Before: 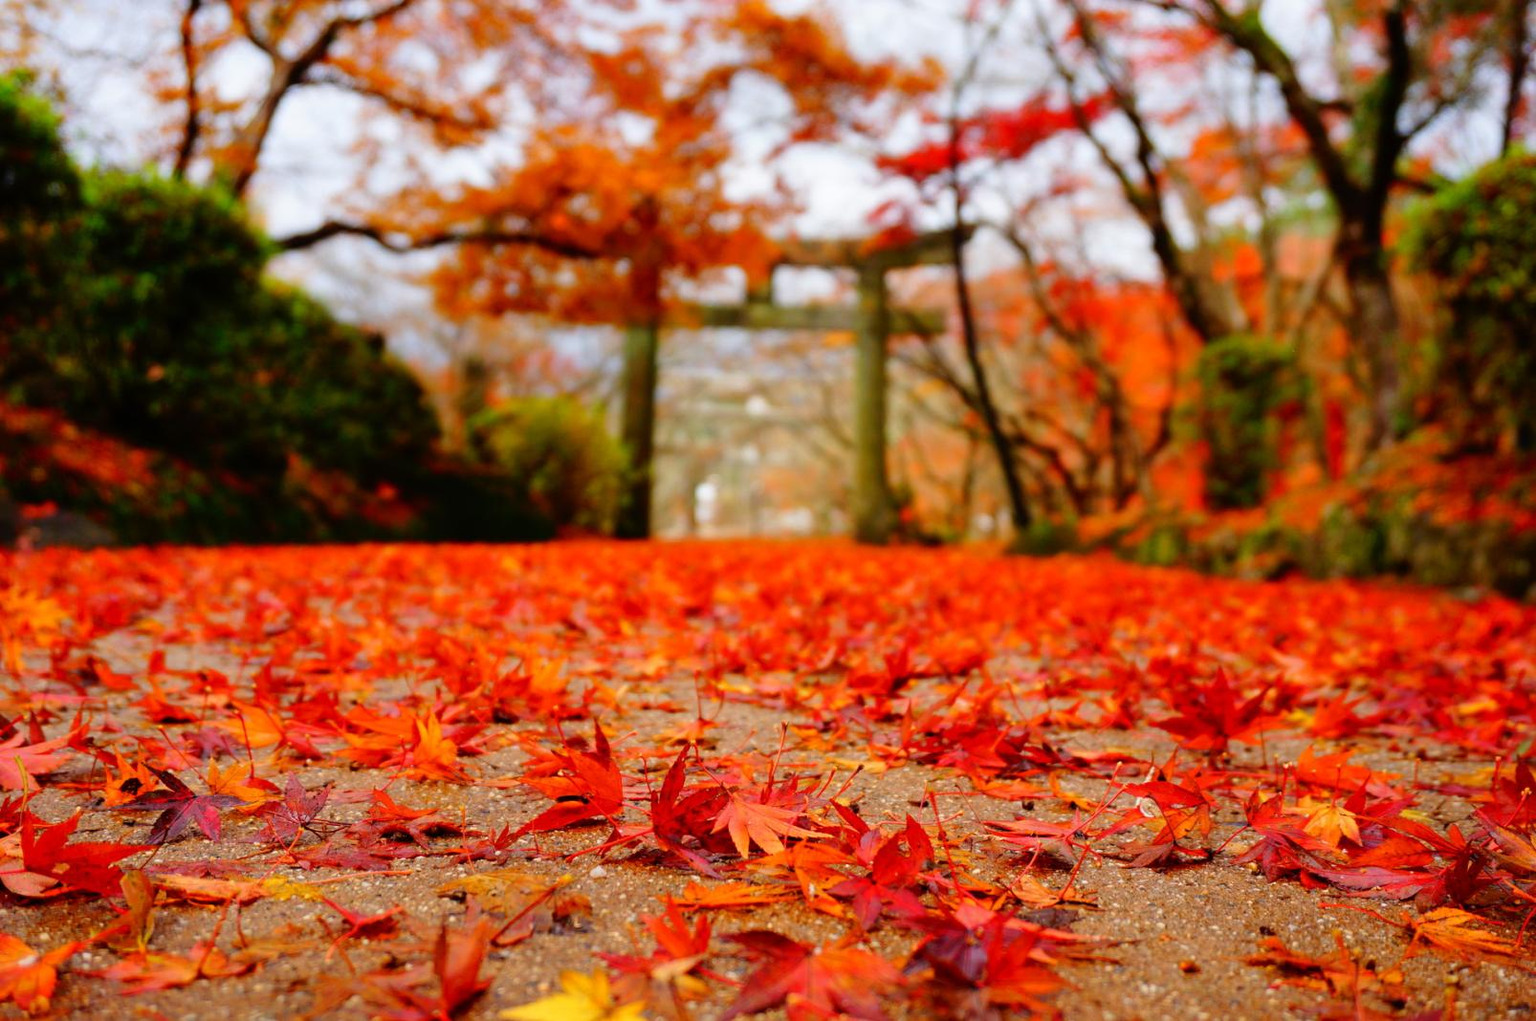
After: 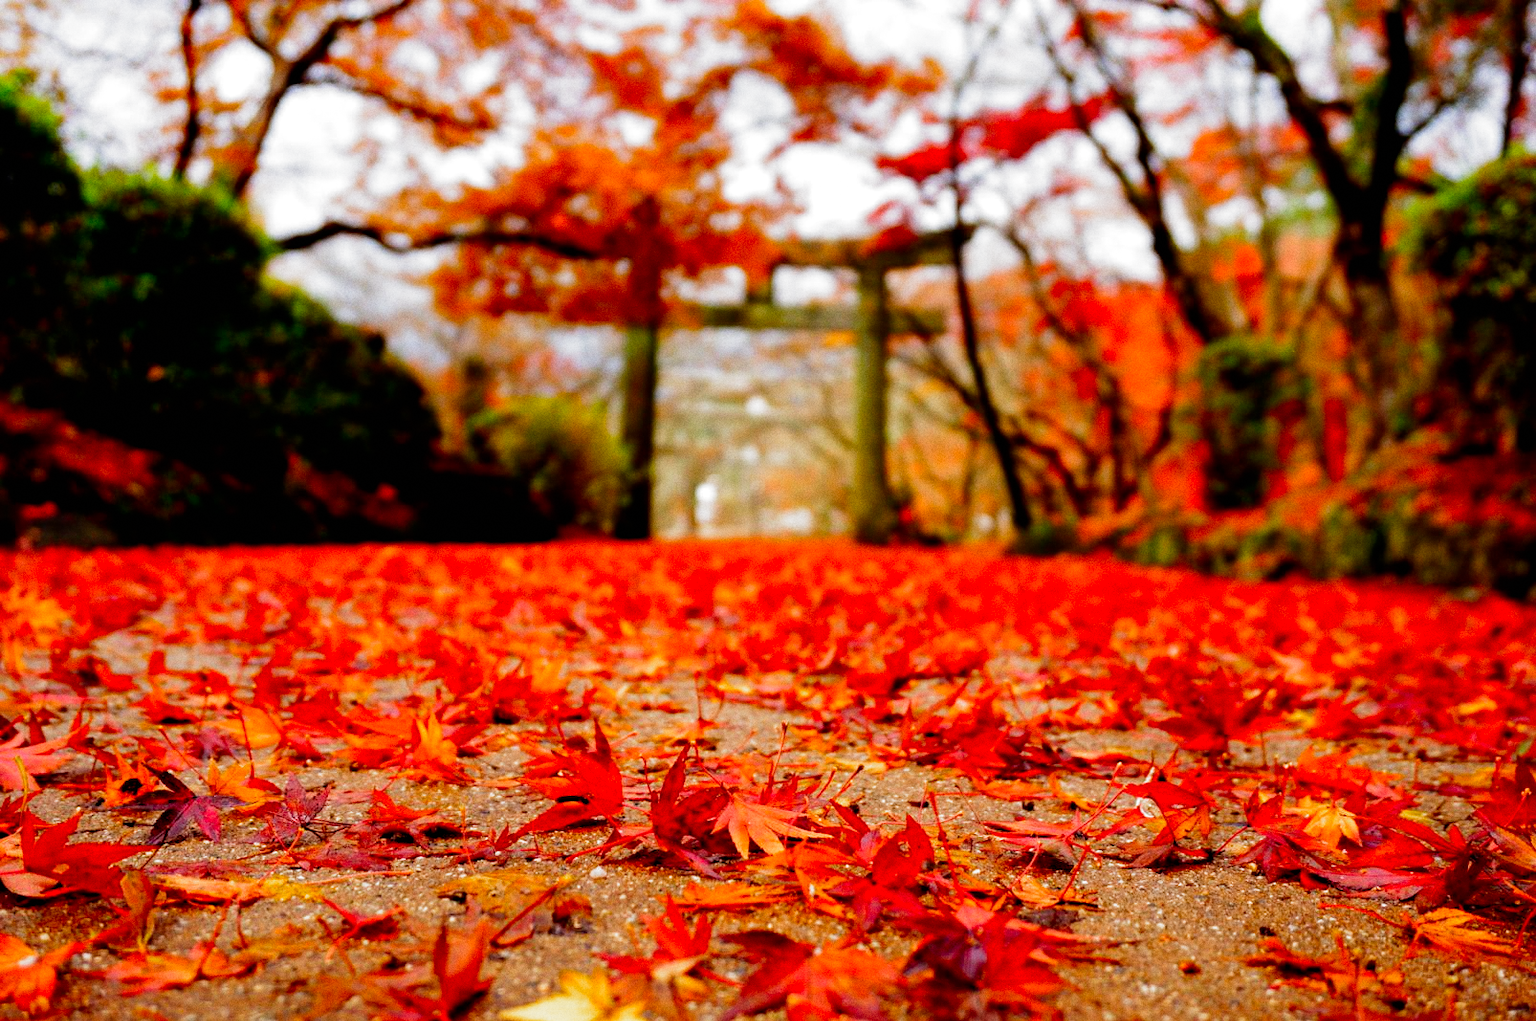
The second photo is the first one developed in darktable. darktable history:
filmic rgb: black relative exposure -8.2 EV, white relative exposure 2.2 EV, threshold 3 EV, hardness 7.11, latitude 75%, contrast 1.325, highlights saturation mix -2%, shadows ↔ highlights balance 30%, preserve chrominance no, color science v5 (2021), contrast in shadows safe, contrast in highlights safe, enable highlight reconstruction true
grain: coarseness 7.08 ISO, strength 21.67%, mid-tones bias 59.58%
